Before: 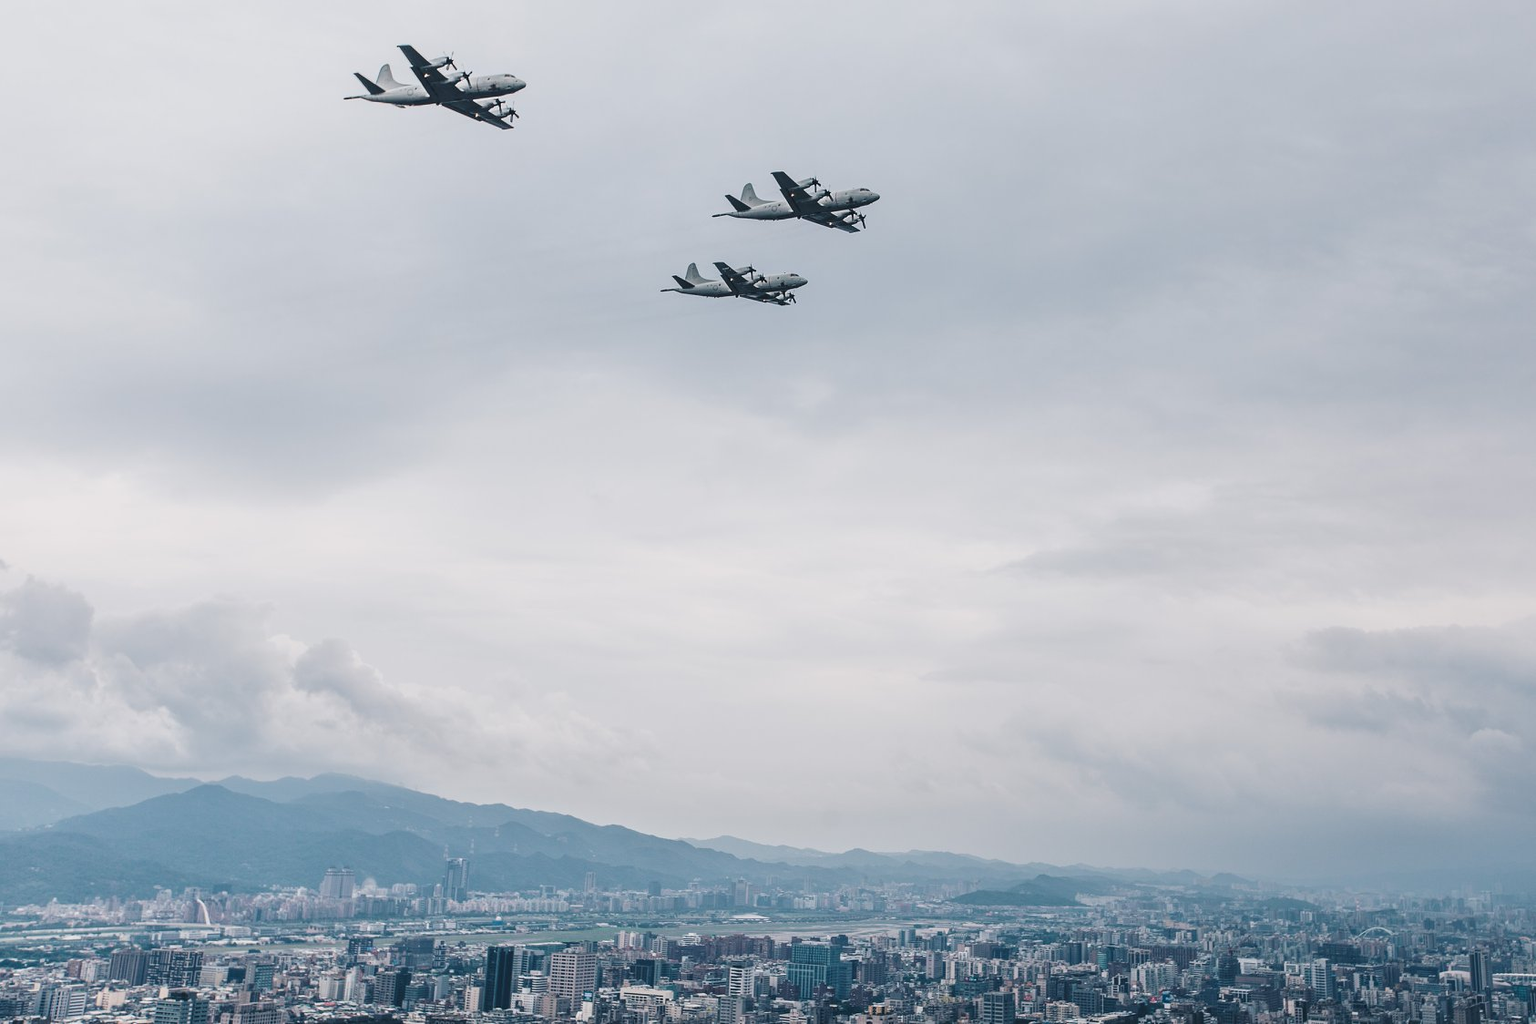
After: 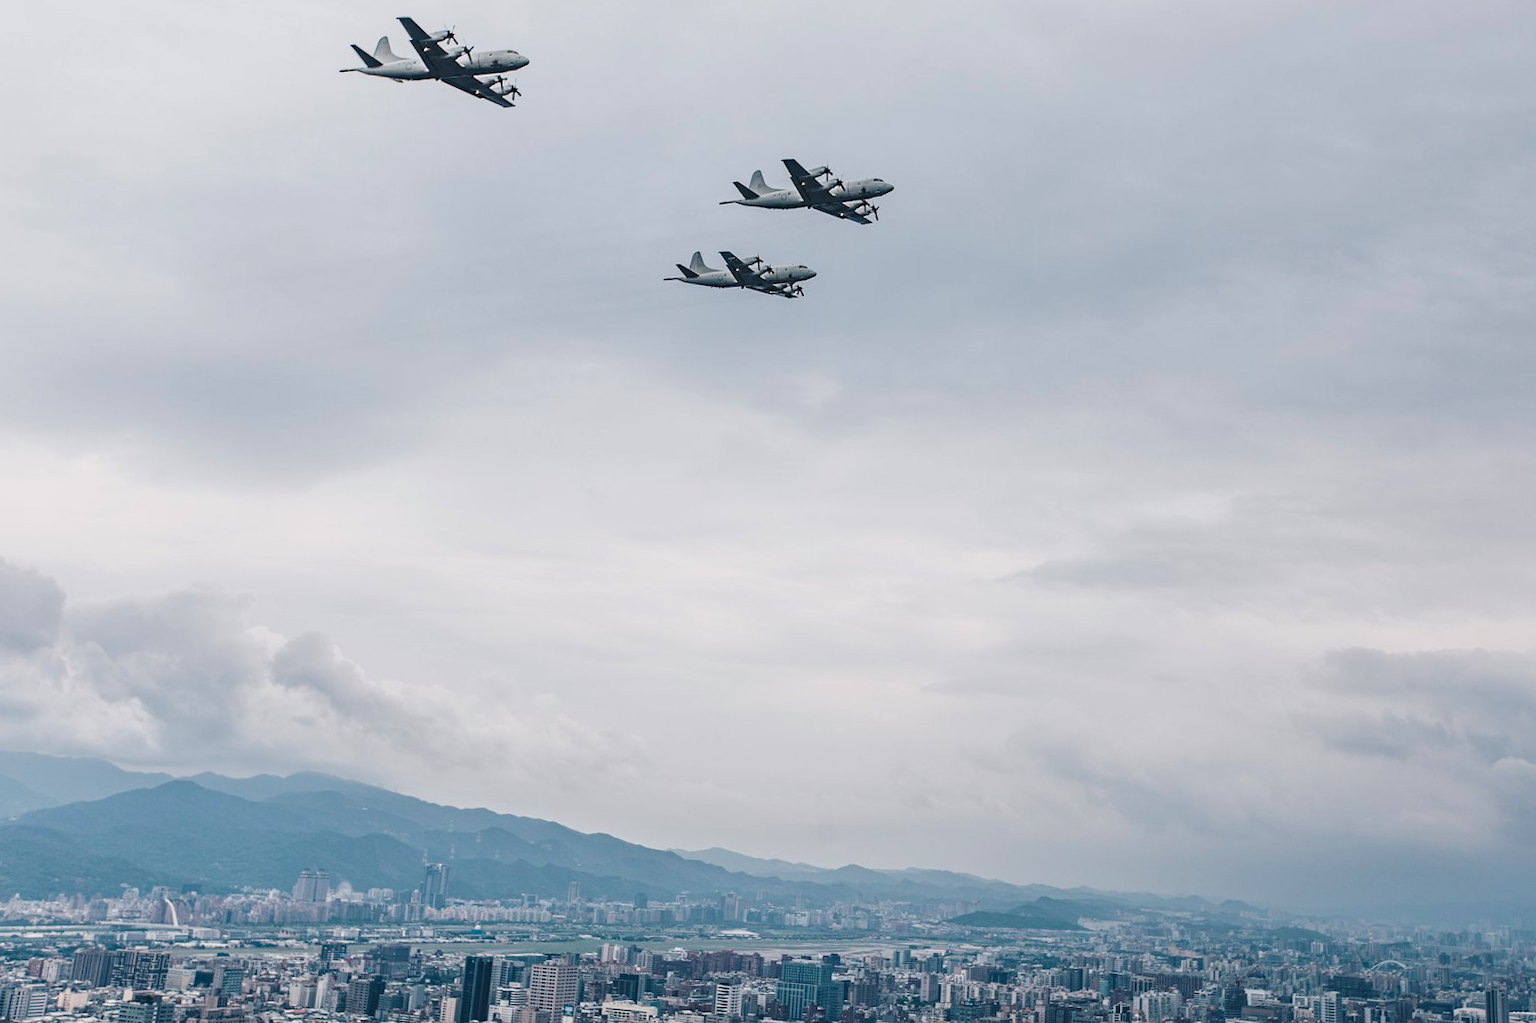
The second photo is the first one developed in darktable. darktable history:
crop and rotate: angle -1.52°
haze removal: compatibility mode true, adaptive false
